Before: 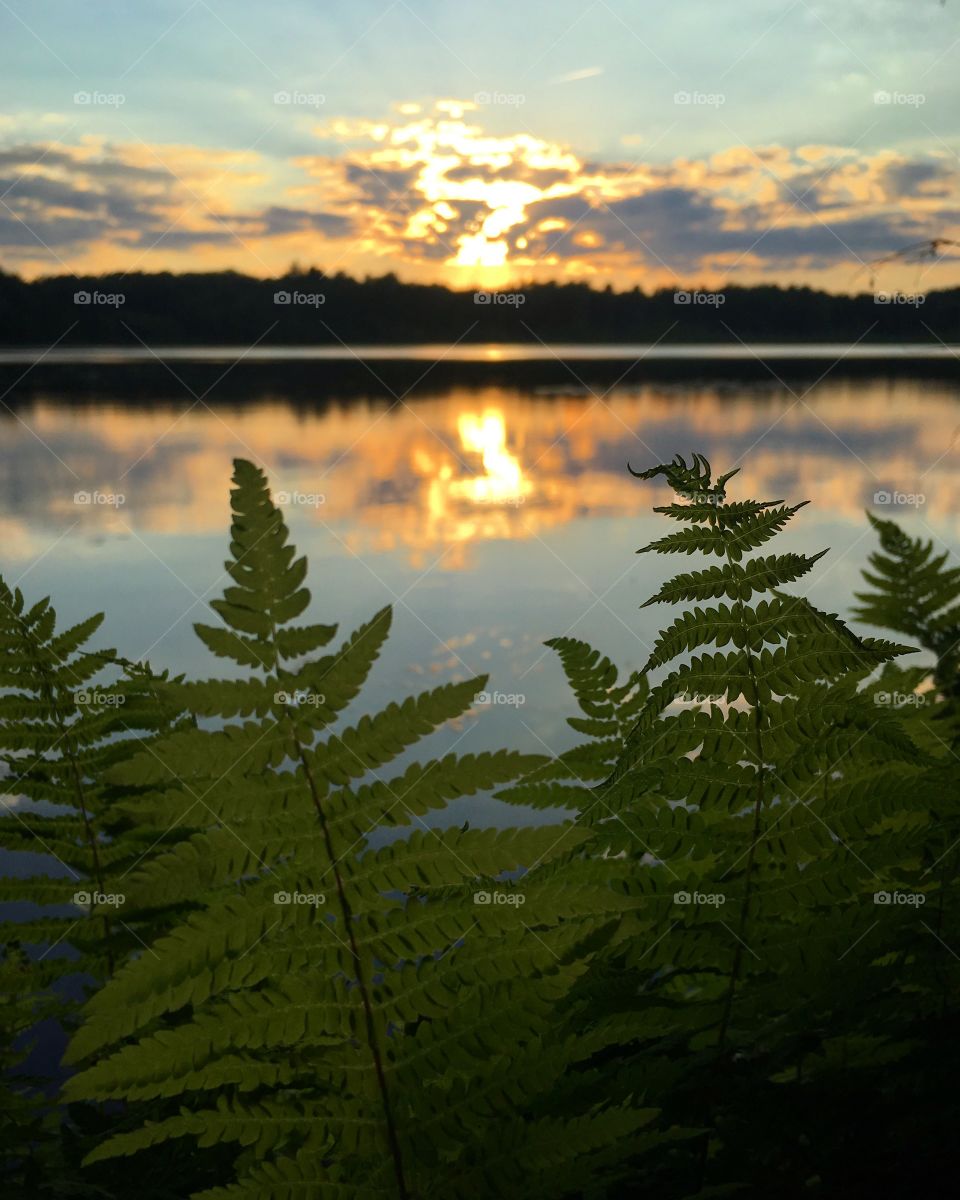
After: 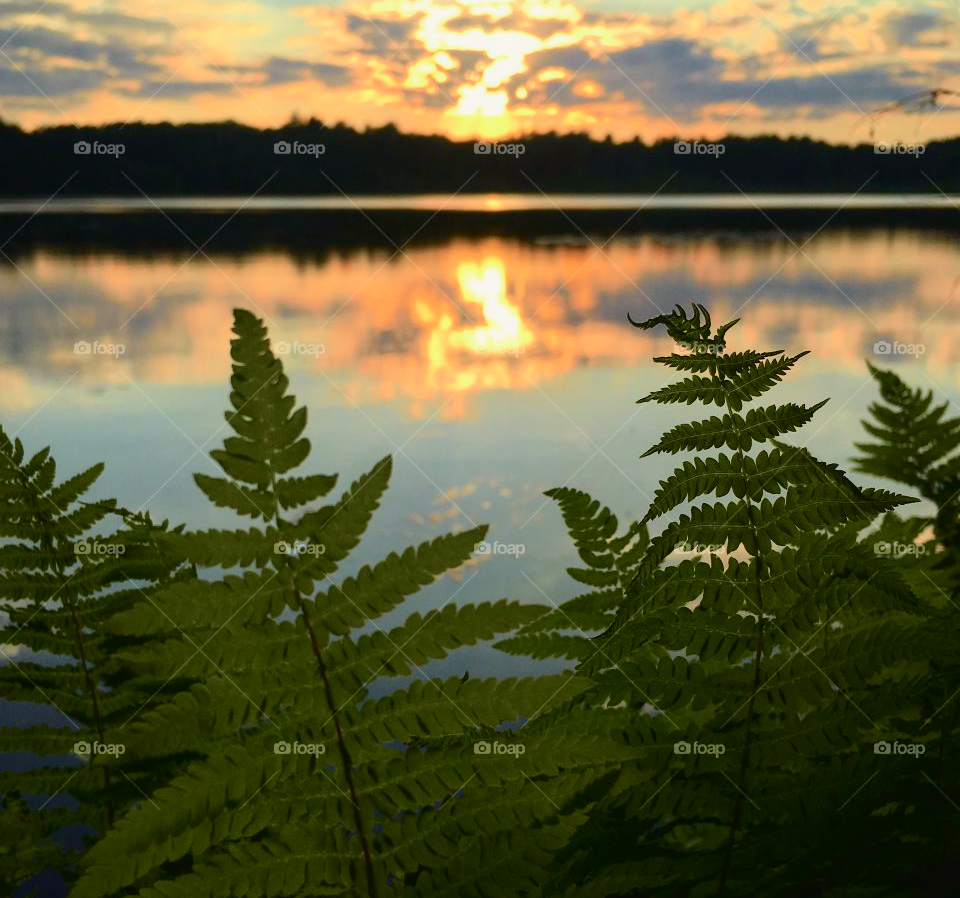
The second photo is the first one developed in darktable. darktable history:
color correction: highlights b* 3
tone curve: curves: ch0 [(0, 0.021) (0.049, 0.044) (0.152, 0.14) (0.328, 0.357) (0.473, 0.529) (0.641, 0.705) (0.868, 0.887) (1, 0.969)]; ch1 [(0, 0) (0.322, 0.328) (0.43, 0.425) (0.474, 0.466) (0.502, 0.503) (0.522, 0.526) (0.564, 0.591) (0.602, 0.632) (0.677, 0.701) (0.859, 0.885) (1, 1)]; ch2 [(0, 0) (0.33, 0.301) (0.447, 0.44) (0.502, 0.505) (0.535, 0.554) (0.565, 0.598) (0.618, 0.629) (1, 1)], color space Lab, independent channels, preserve colors none
crop and rotate: top 12.575%, bottom 12.555%
